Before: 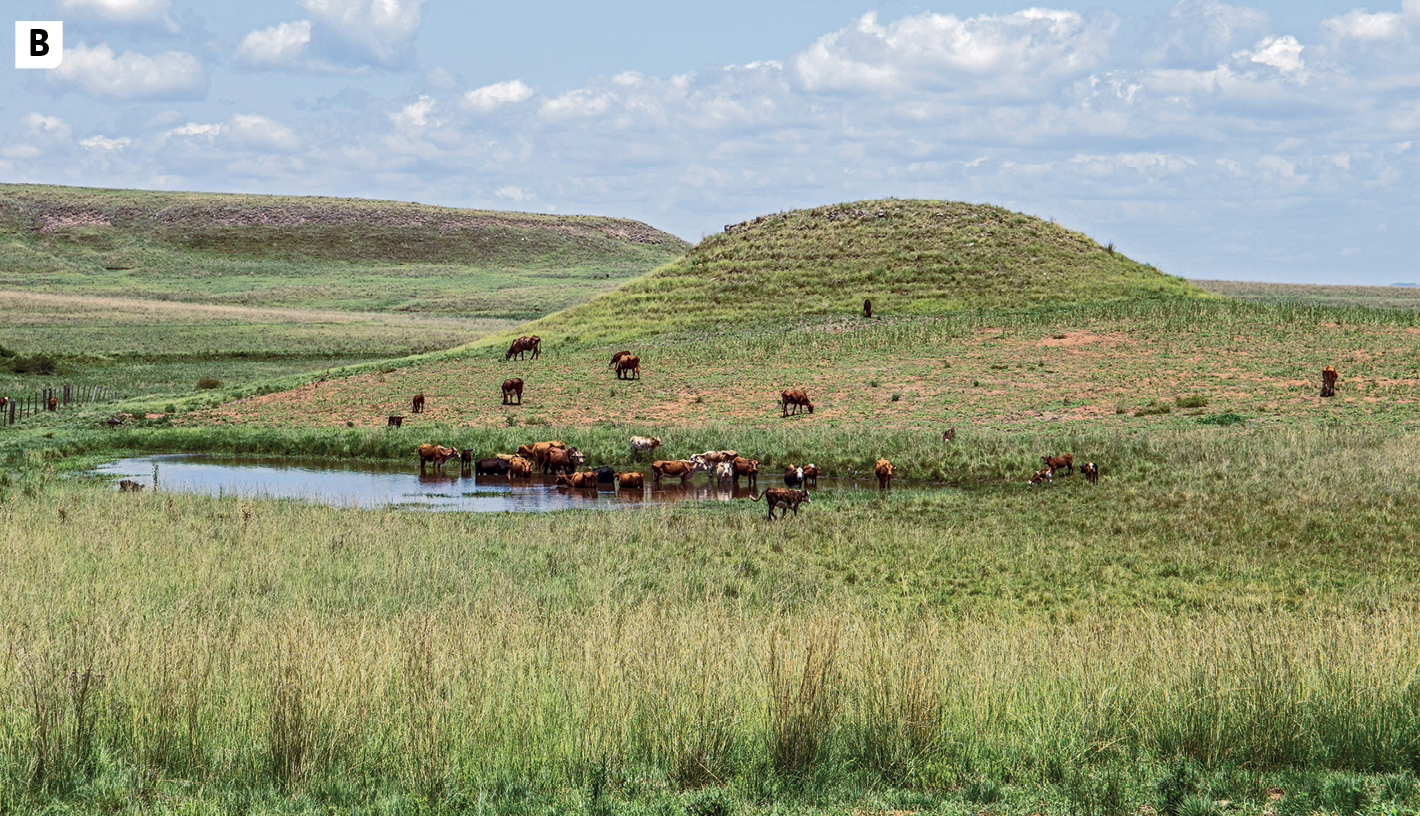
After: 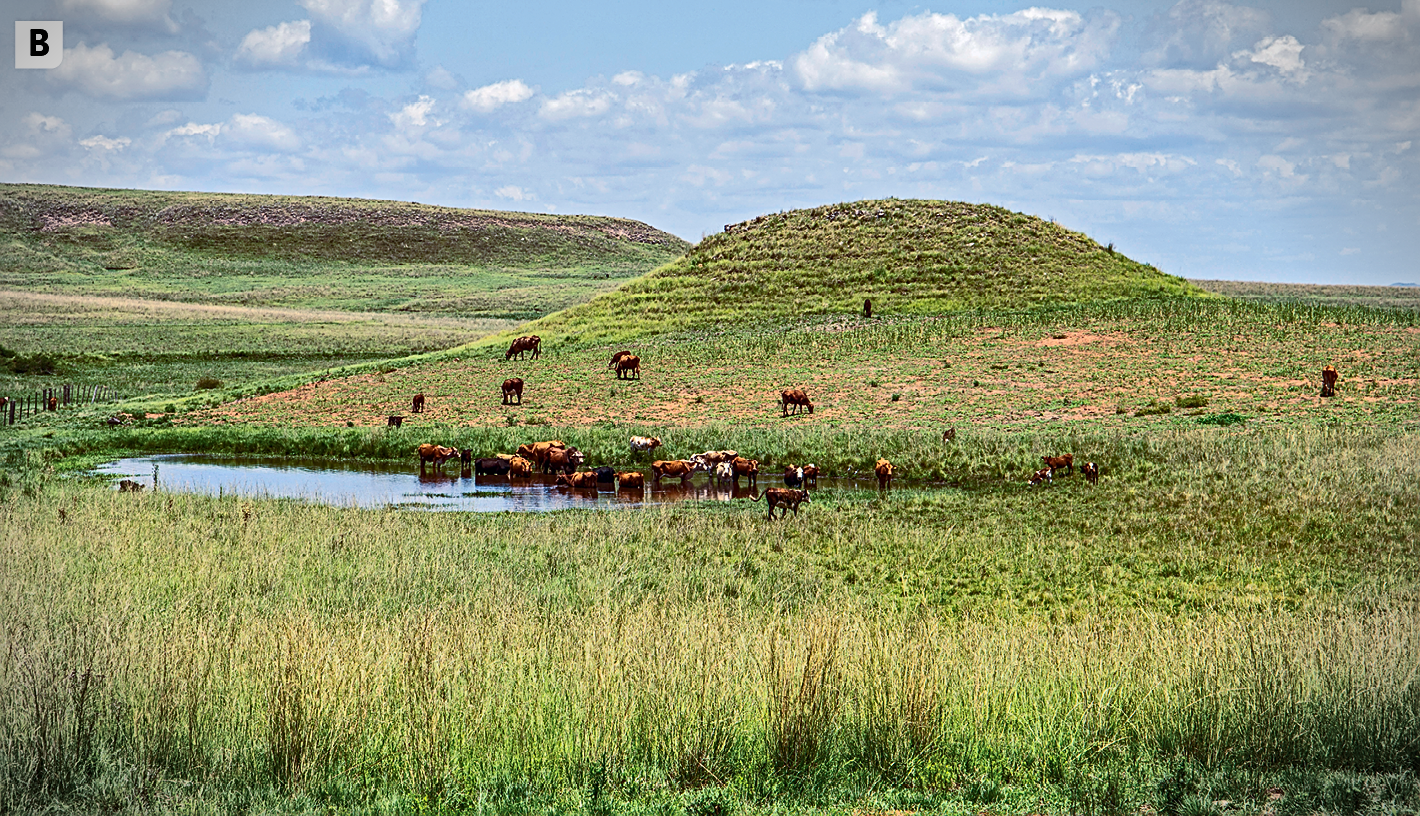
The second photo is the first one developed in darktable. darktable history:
sharpen: on, module defaults
shadows and highlights: highlights color adjustment 41.45%, soften with gaussian
vignetting: fall-off start 90.44%, fall-off radius 39.25%, width/height ratio 1.222, shape 1.3
contrast brightness saturation: contrast 0.18, saturation 0.299
